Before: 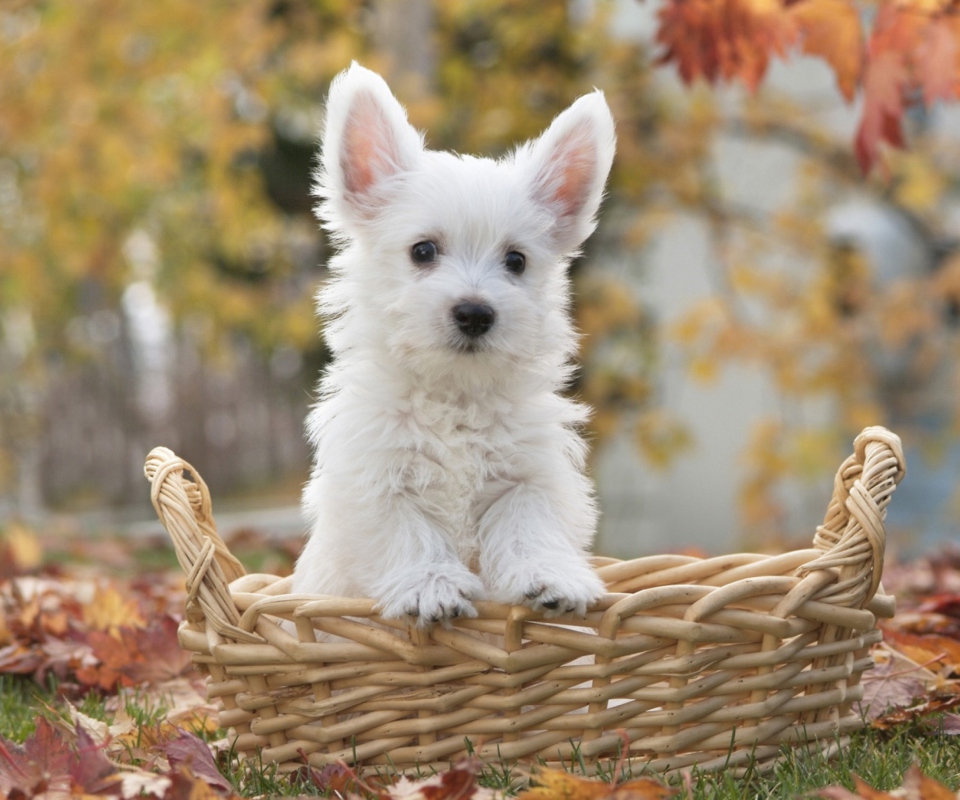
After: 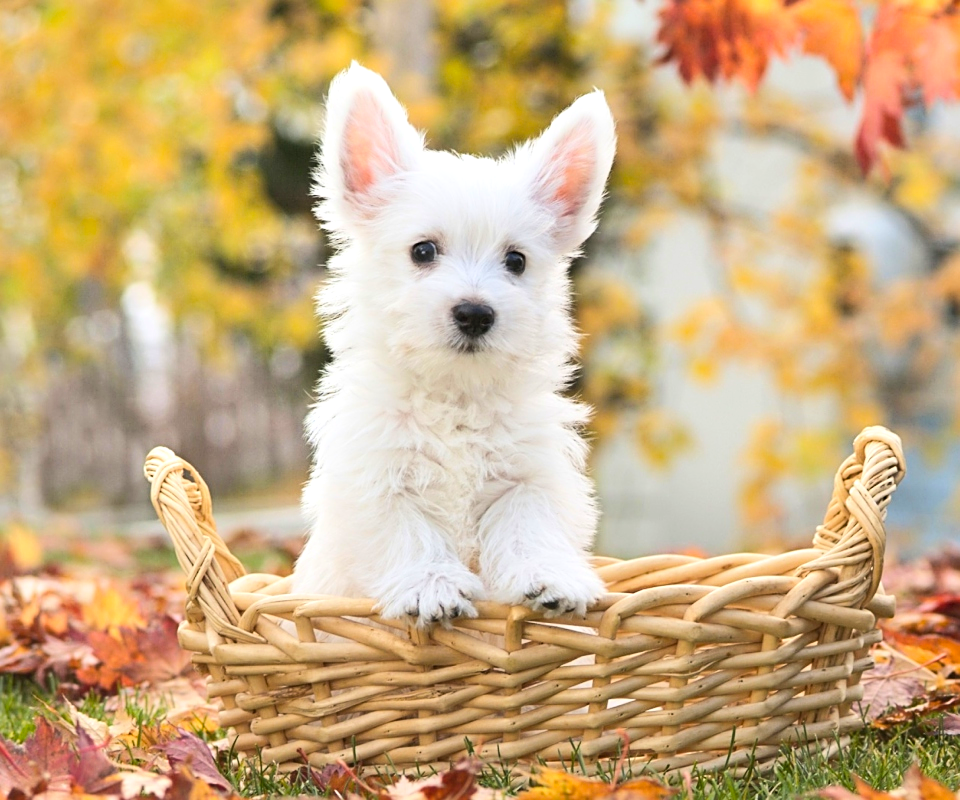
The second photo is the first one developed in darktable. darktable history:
contrast brightness saturation: contrast 0.198, brightness 0.164, saturation 0.216
sharpen: on, module defaults
color balance rgb: power › hue 313.05°, perceptual saturation grading › global saturation 14.784%, perceptual brilliance grading › highlights 6.209%, perceptual brilliance grading › mid-tones 17.827%, perceptual brilliance grading › shadows -5.524%
